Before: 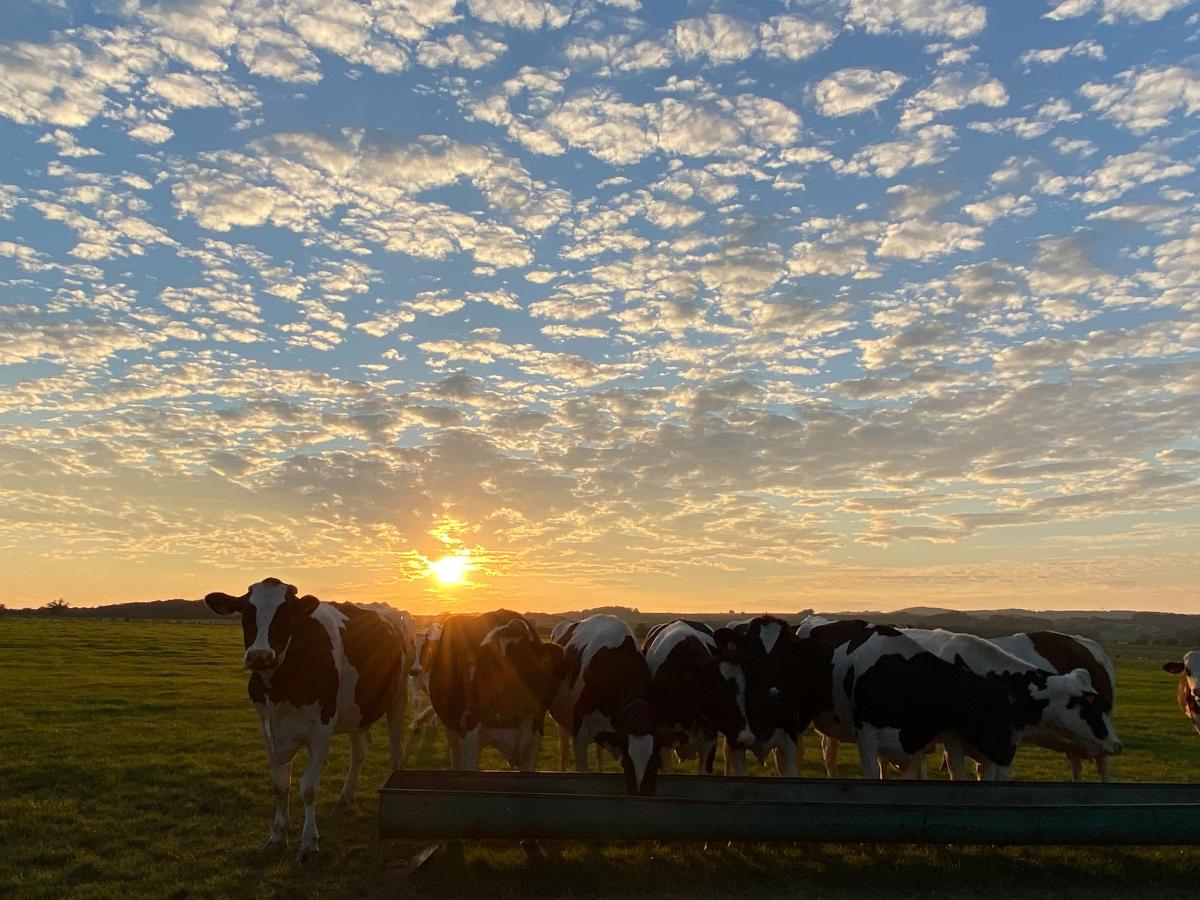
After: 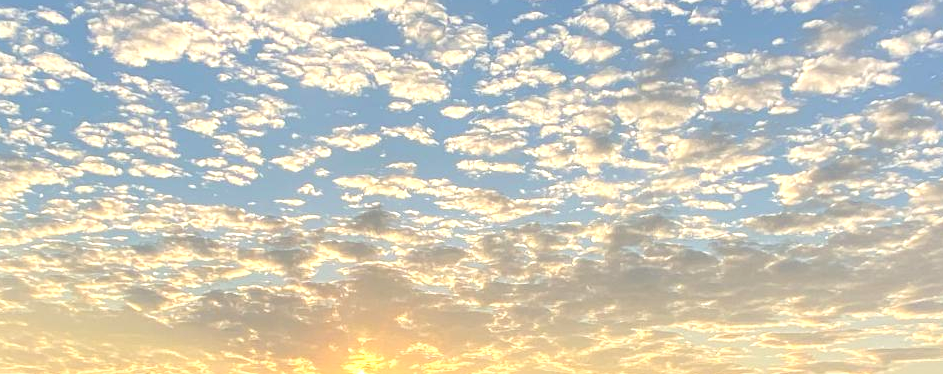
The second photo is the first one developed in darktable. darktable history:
exposure: black level correction 0, exposure 0.6 EV, compensate exposure bias true, compensate highlight preservation false
crop: left 7.036%, top 18.398%, right 14.379%, bottom 40.043%
